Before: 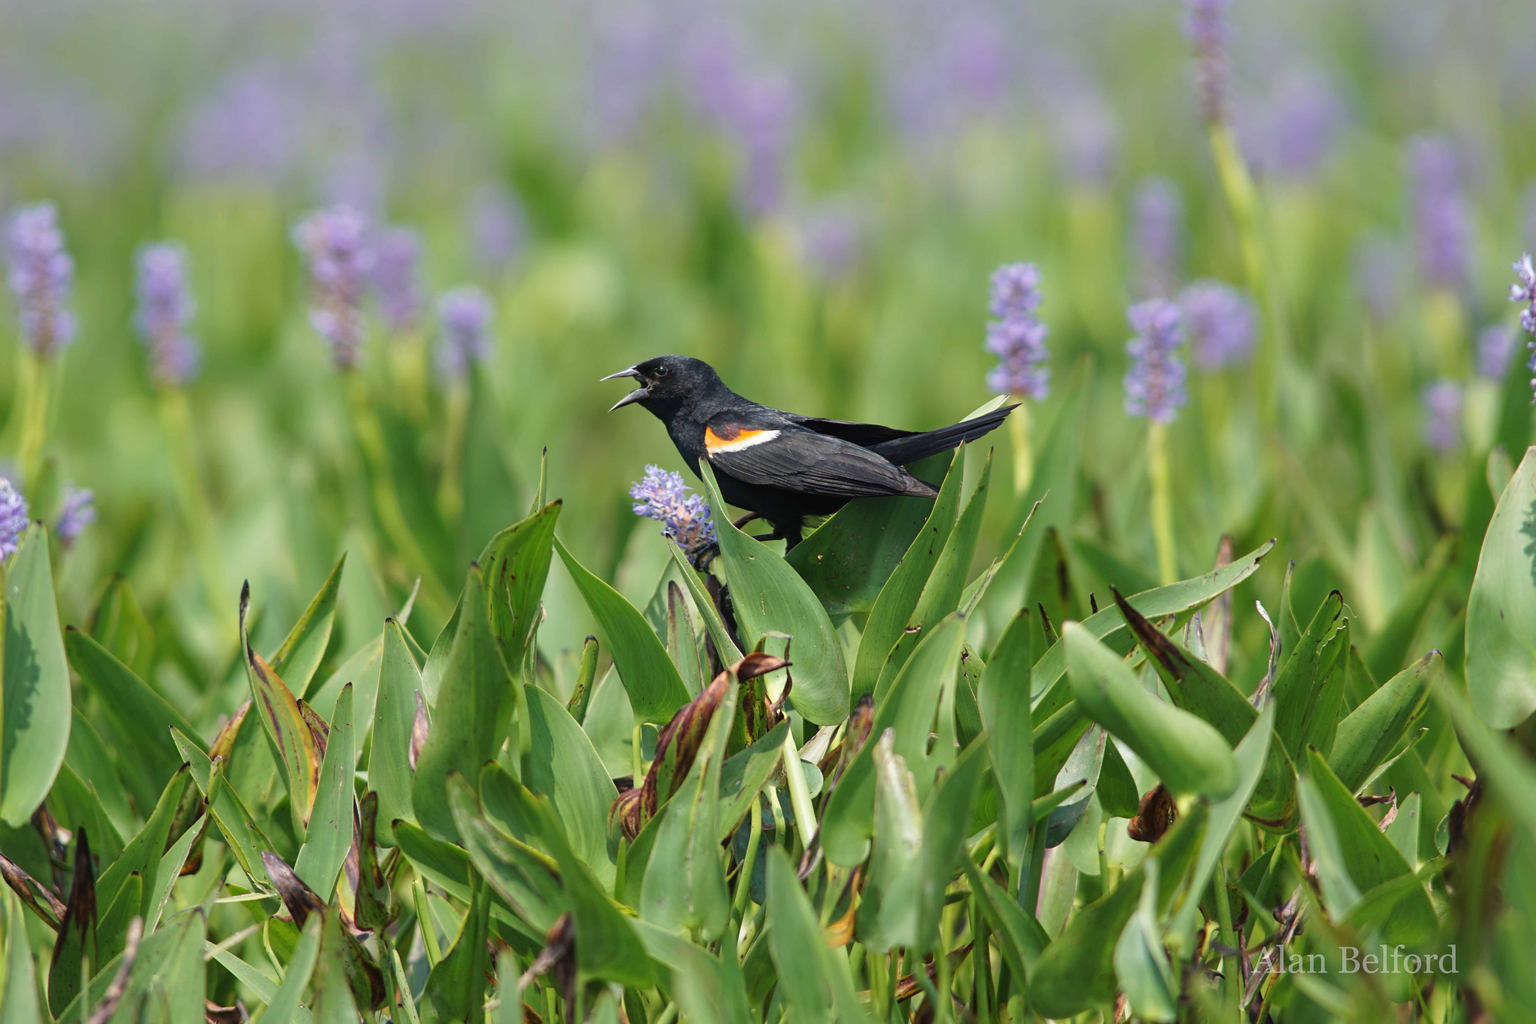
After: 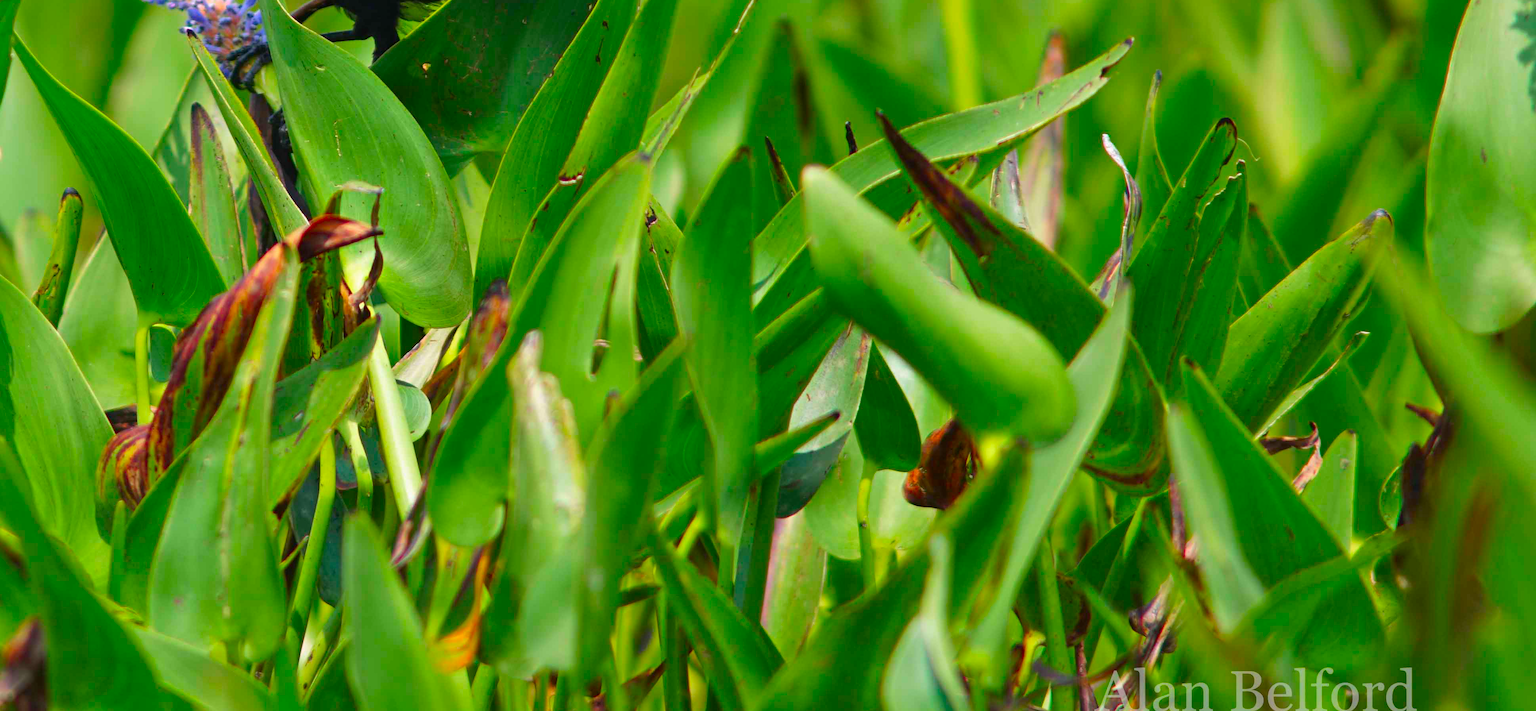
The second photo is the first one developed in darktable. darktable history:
crop and rotate: left 35.509%, top 50.238%, bottom 4.934%
shadows and highlights: shadows 37.27, highlights -28.18, soften with gaussian
color correction: saturation 1.8
